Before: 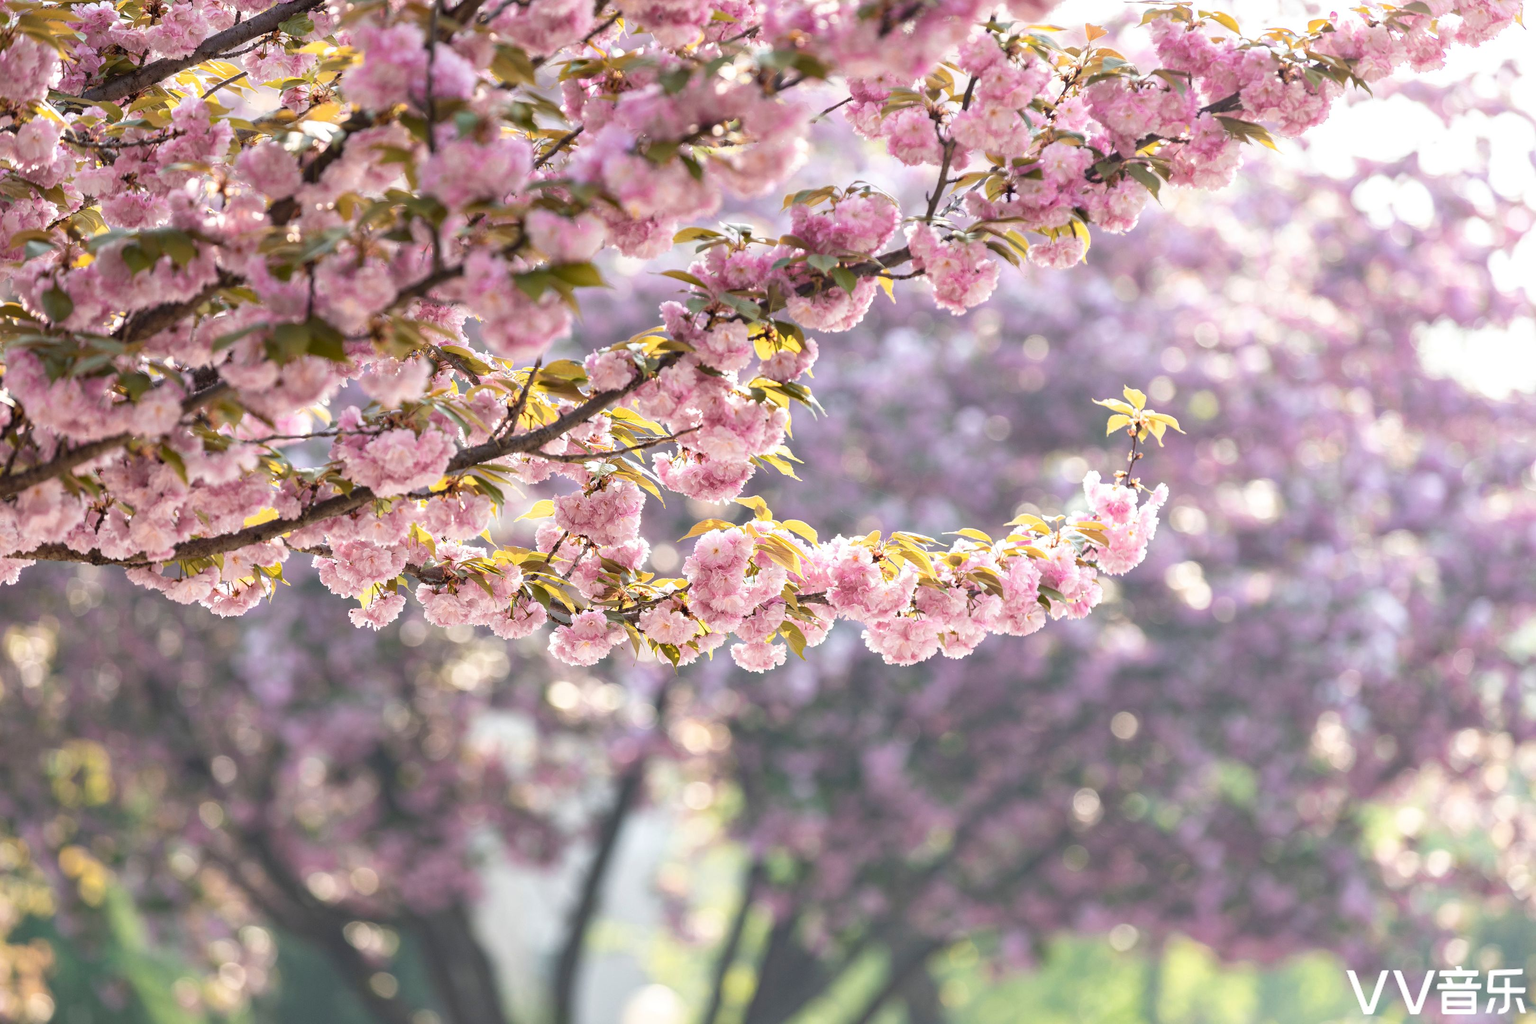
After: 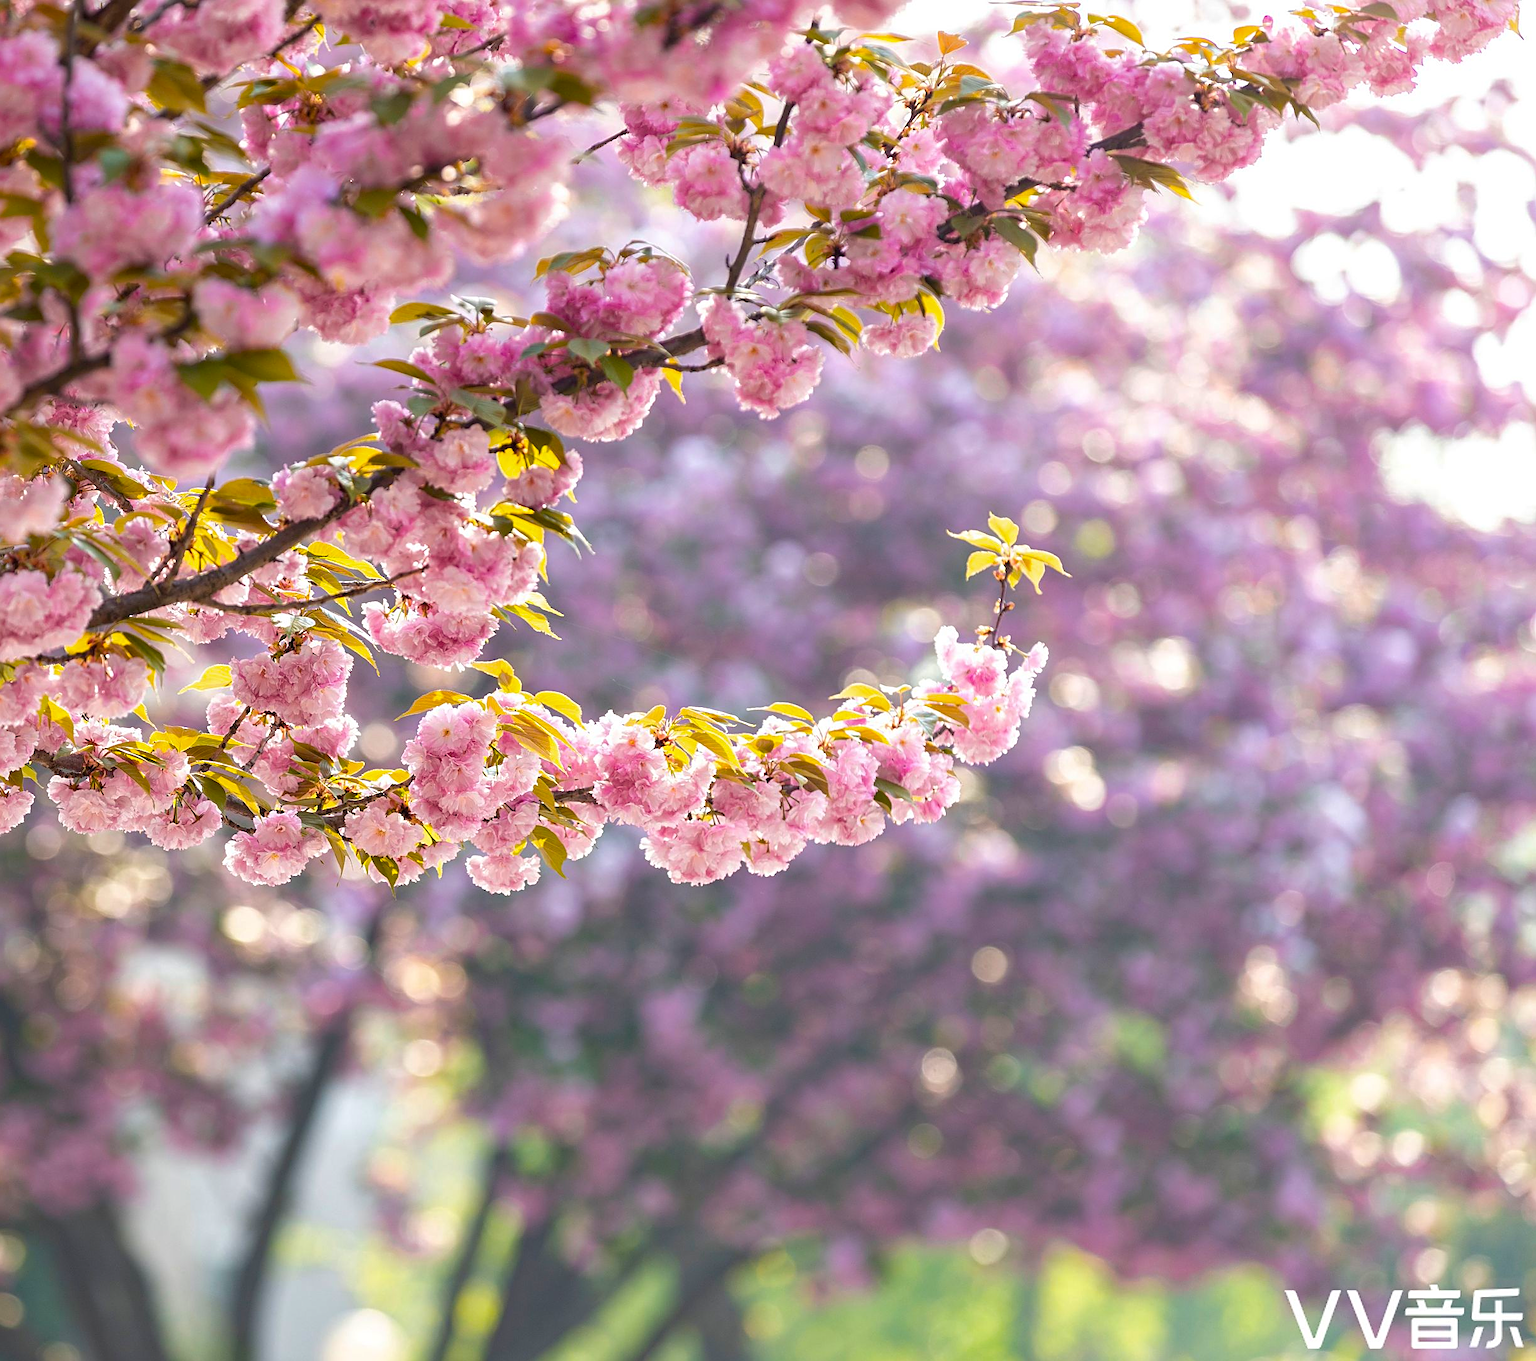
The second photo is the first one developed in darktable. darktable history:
base curve: curves: ch0 [(0, 0) (0.74, 0.67) (1, 1)]
sharpen: on, module defaults
crop and rotate: left 24.777%
color balance rgb: perceptual saturation grading › global saturation 19.483%, global vibrance 34.258%
